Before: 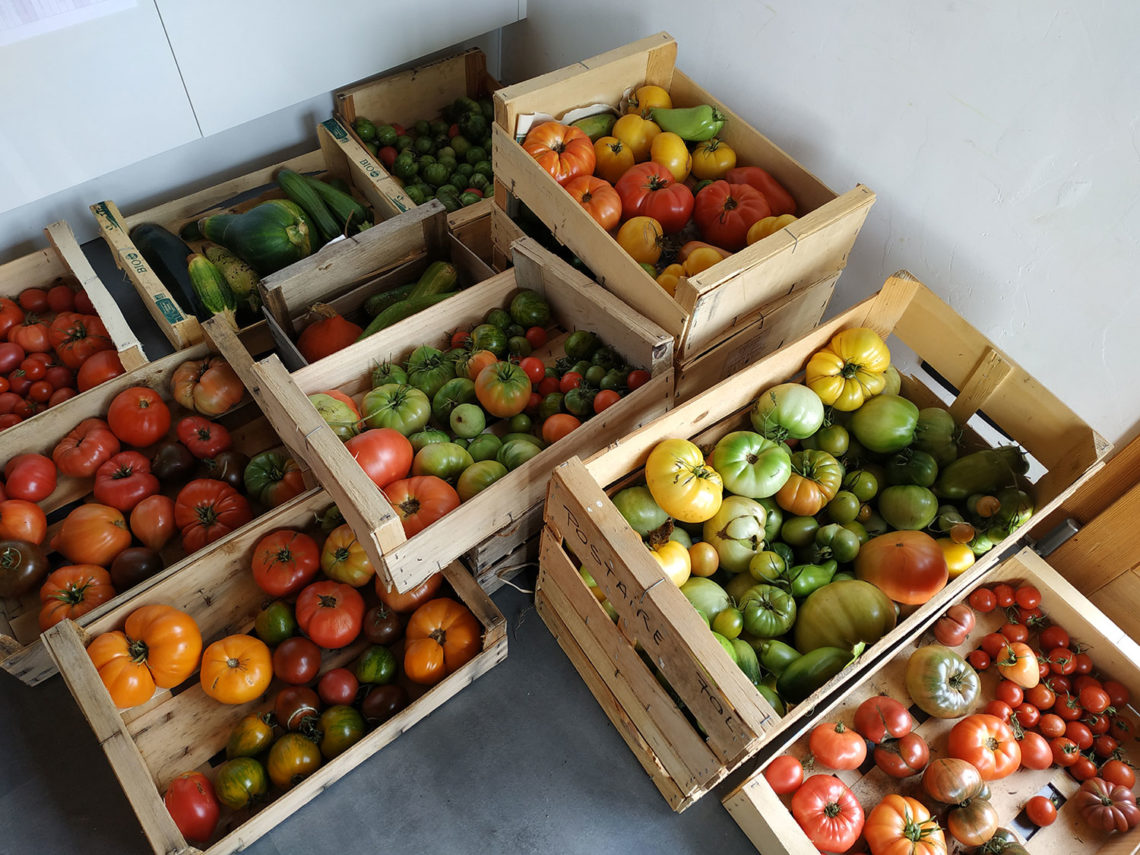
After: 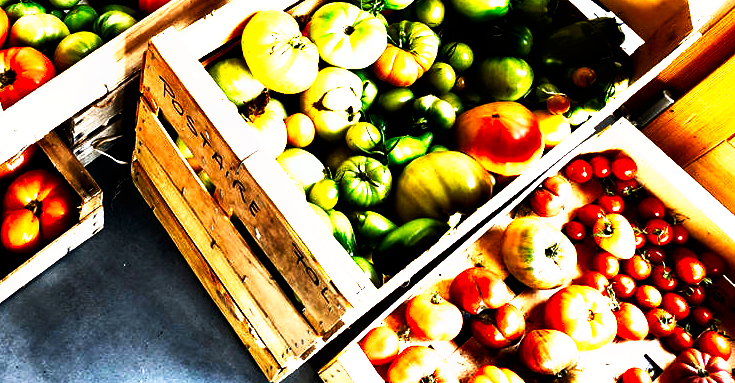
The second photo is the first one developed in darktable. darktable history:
crop and rotate: left 35.509%, top 50.238%, bottom 4.934%
exposure: black level correction 0, exposure 0.7 EV, compensate exposure bias true, compensate highlight preservation false
tone curve: curves: ch0 [(0, 0) (0.003, 0) (0.011, 0) (0.025, 0) (0.044, 0.001) (0.069, 0.003) (0.1, 0.003) (0.136, 0.006) (0.177, 0.014) (0.224, 0.056) (0.277, 0.128) (0.335, 0.218) (0.399, 0.346) (0.468, 0.512) (0.543, 0.713) (0.623, 0.898) (0.709, 0.987) (0.801, 0.99) (0.898, 0.99) (1, 1)], preserve colors none
contrast brightness saturation: contrast 0.22
tone equalizer: on, module defaults
